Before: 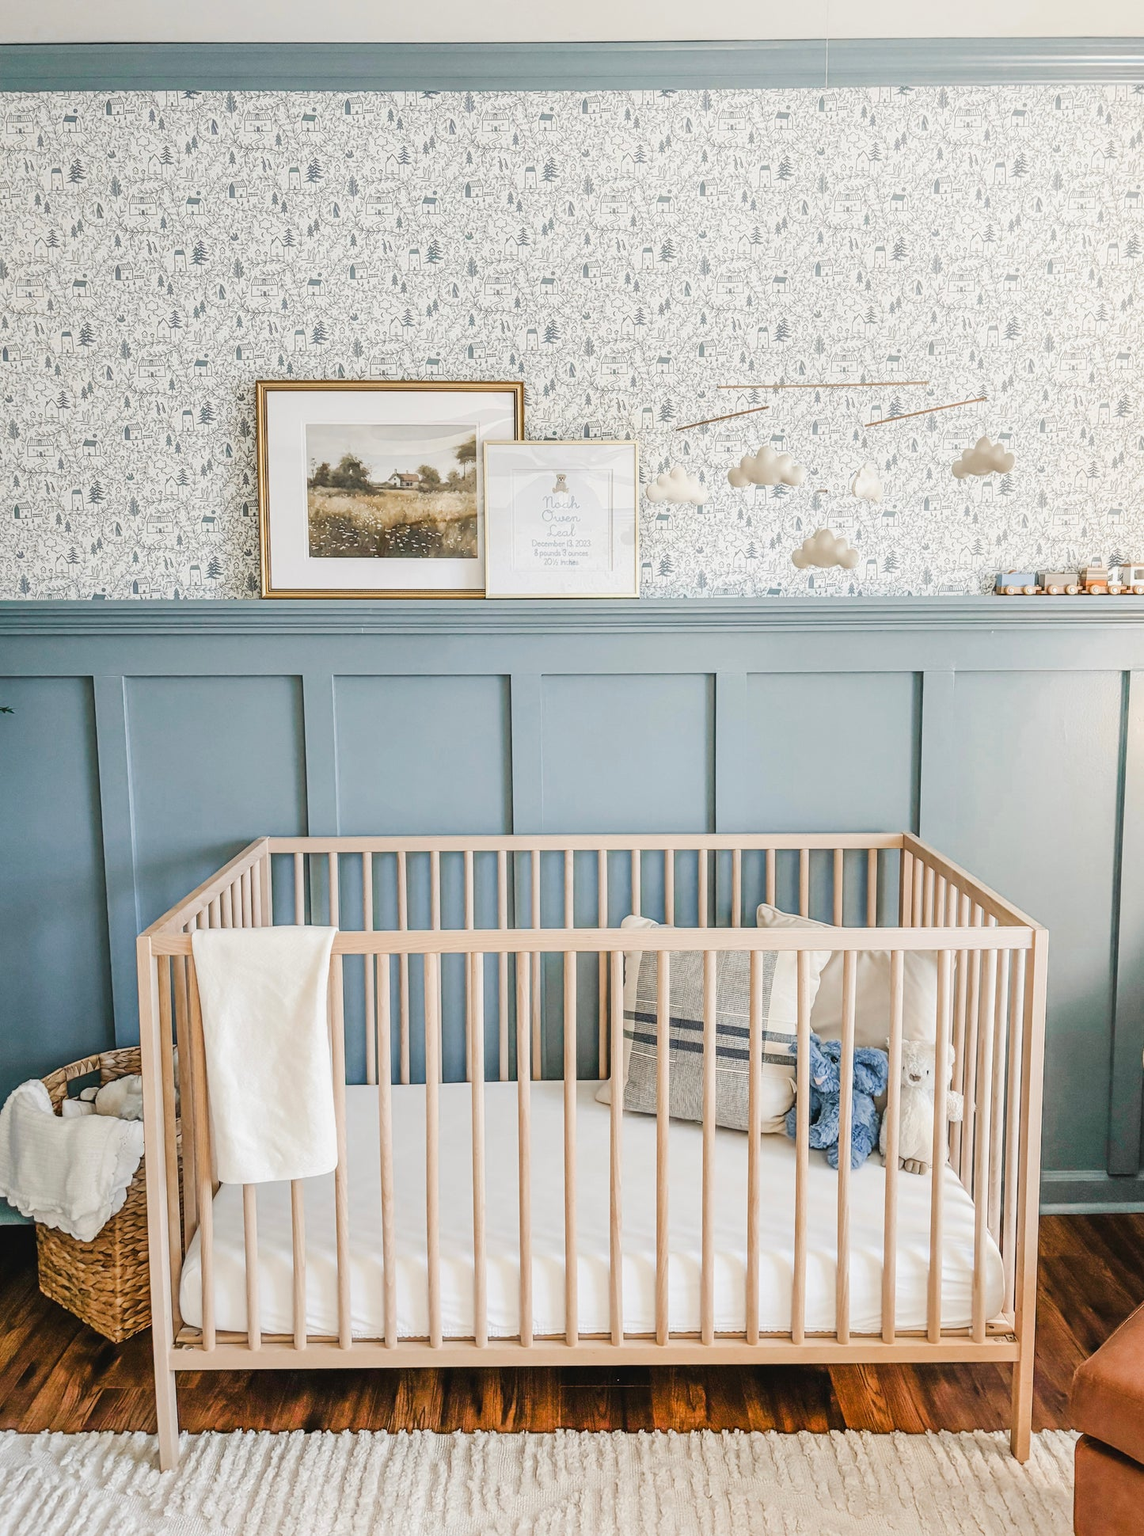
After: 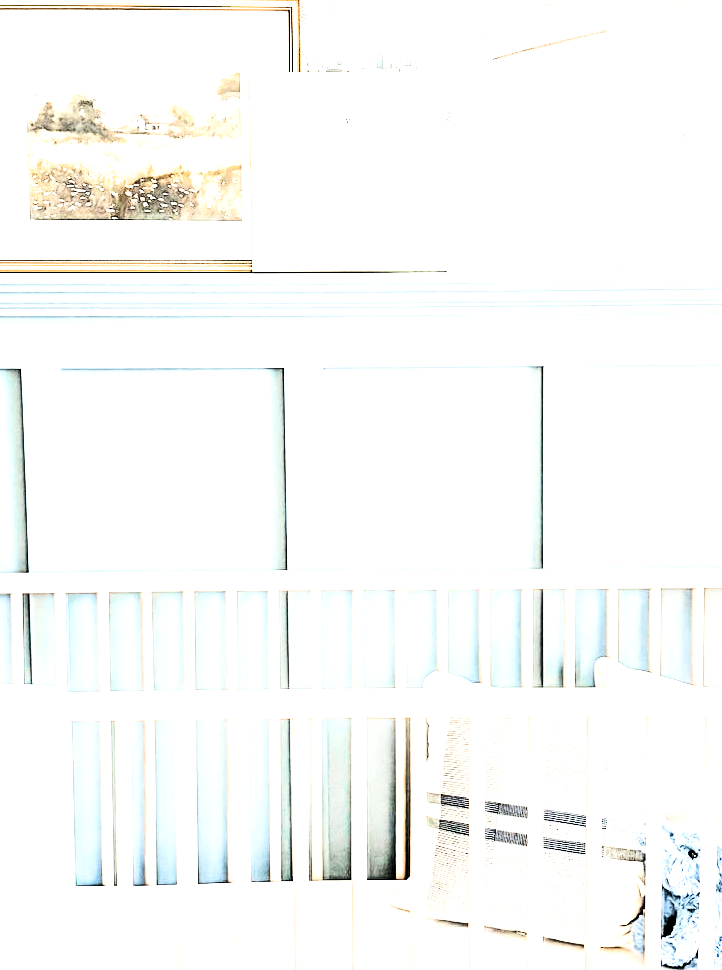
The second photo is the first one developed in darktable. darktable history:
exposure: black level correction 0, exposure 1.2 EV, compensate highlight preservation false
filmic rgb: black relative exposure -5 EV, white relative exposure 3.5 EV, hardness 3.19, contrast 1.4, highlights saturation mix -50%
contrast brightness saturation: contrast 0.24, brightness 0.09
tone equalizer: -8 EV -0.75 EV, -7 EV -0.7 EV, -6 EV -0.6 EV, -5 EV -0.4 EV, -3 EV 0.4 EV, -2 EV 0.6 EV, -1 EV 0.7 EV, +0 EV 0.75 EV, edges refinement/feathering 500, mask exposure compensation -1.57 EV, preserve details no
rgb levels: levels [[0.01, 0.419, 0.839], [0, 0.5, 1], [0, 0.5, 1]]
crop: left 25%, top 25%, right 25%, bottom 25%
levels: levels [0.031, 0.5, 0.969]
